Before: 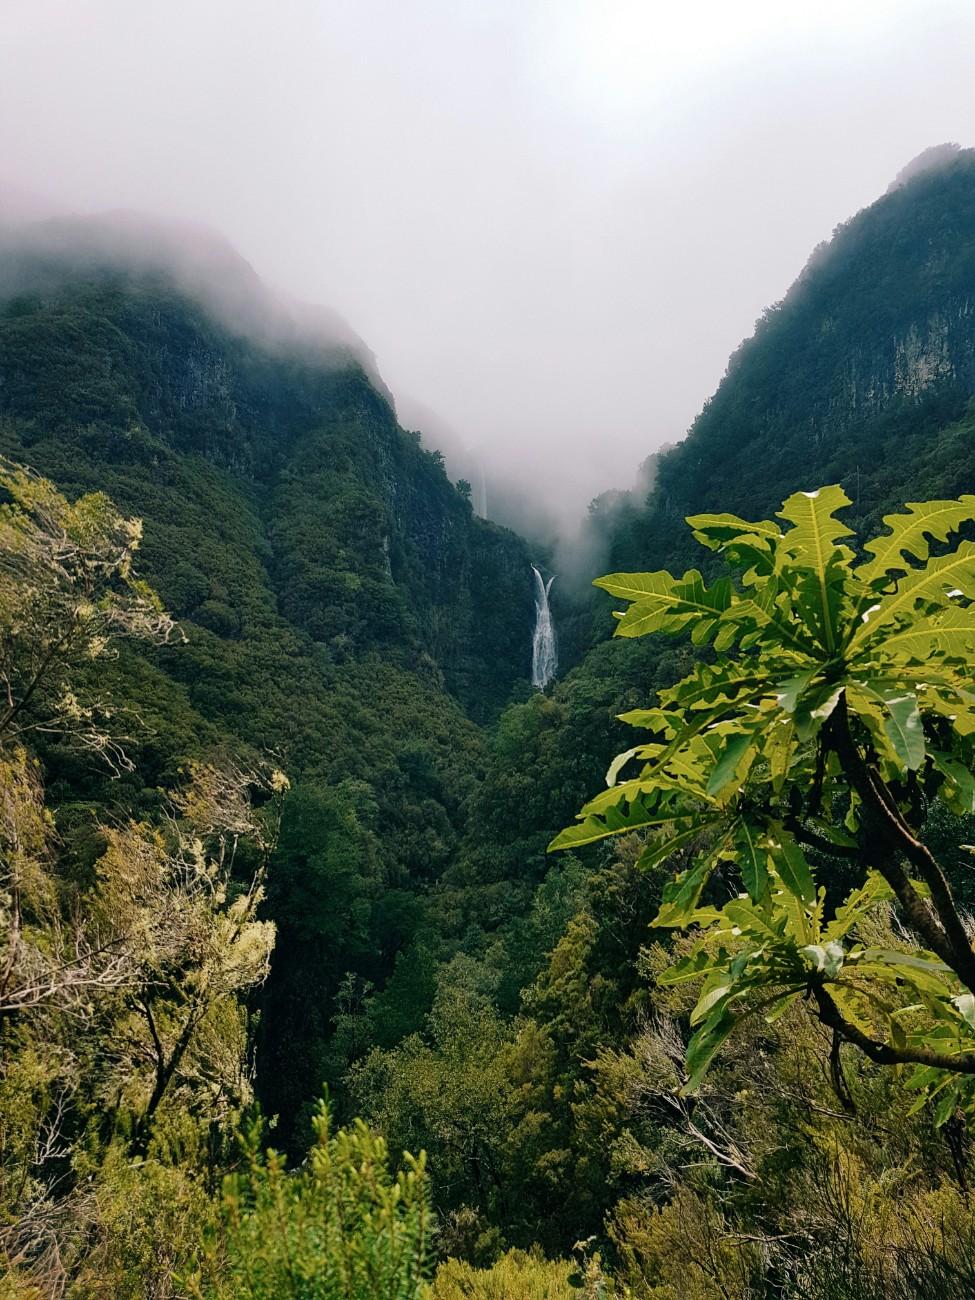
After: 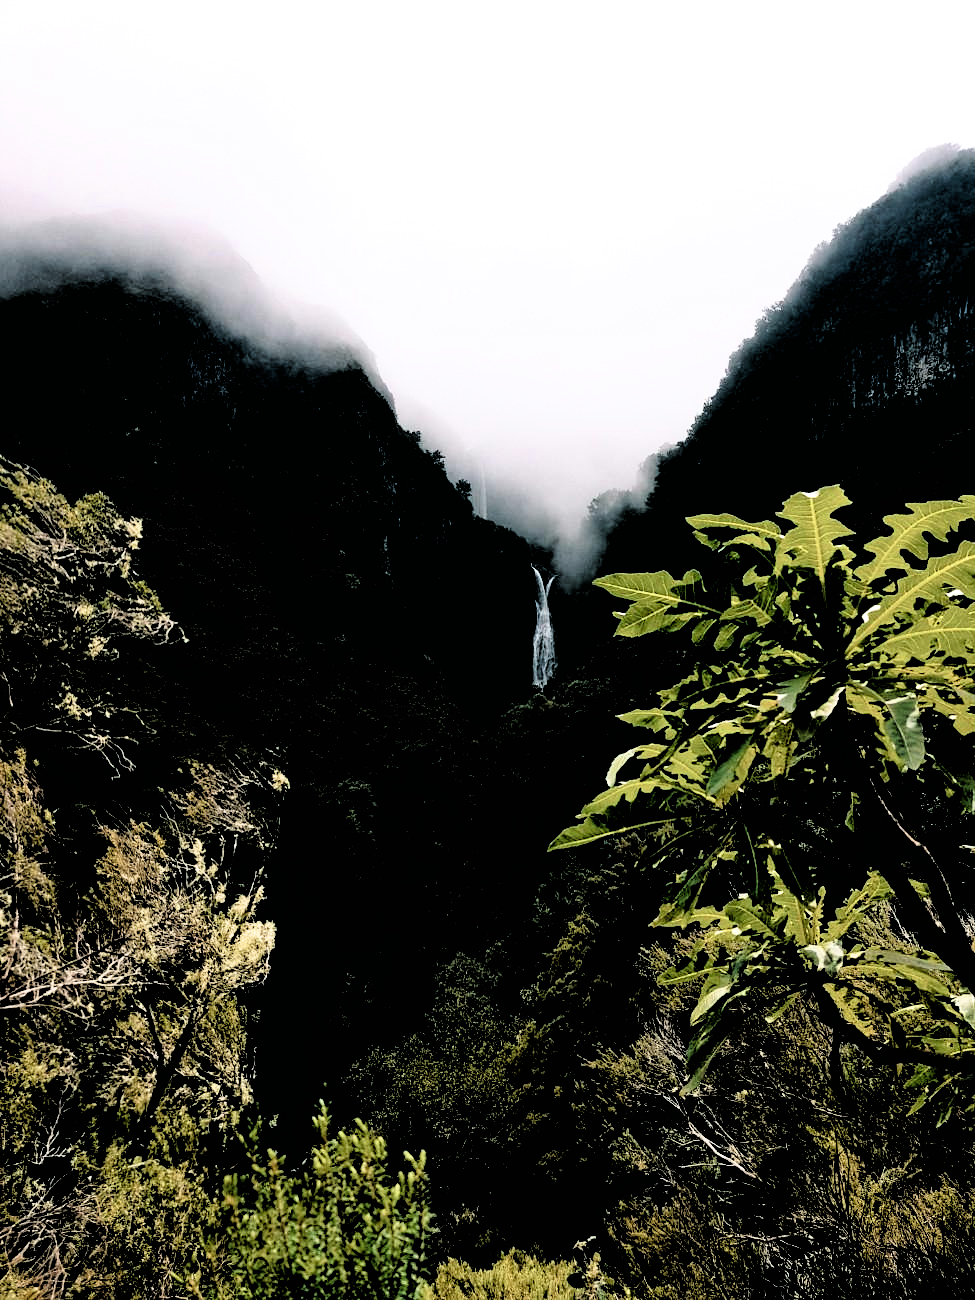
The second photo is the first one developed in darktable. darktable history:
filmic rgb: black relative exposure -1.11 EV, white relative exposure 2.06 EV, hardness 1.54, contrast 2.24
